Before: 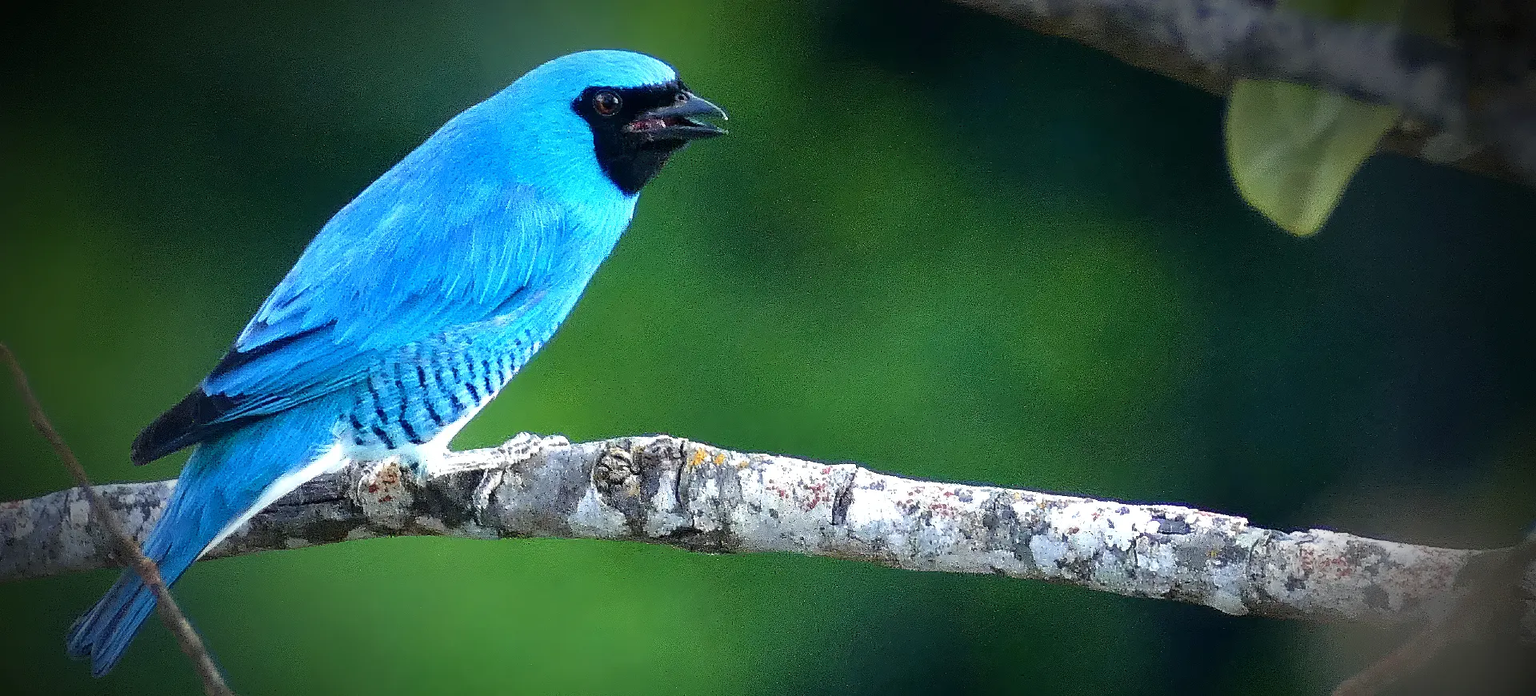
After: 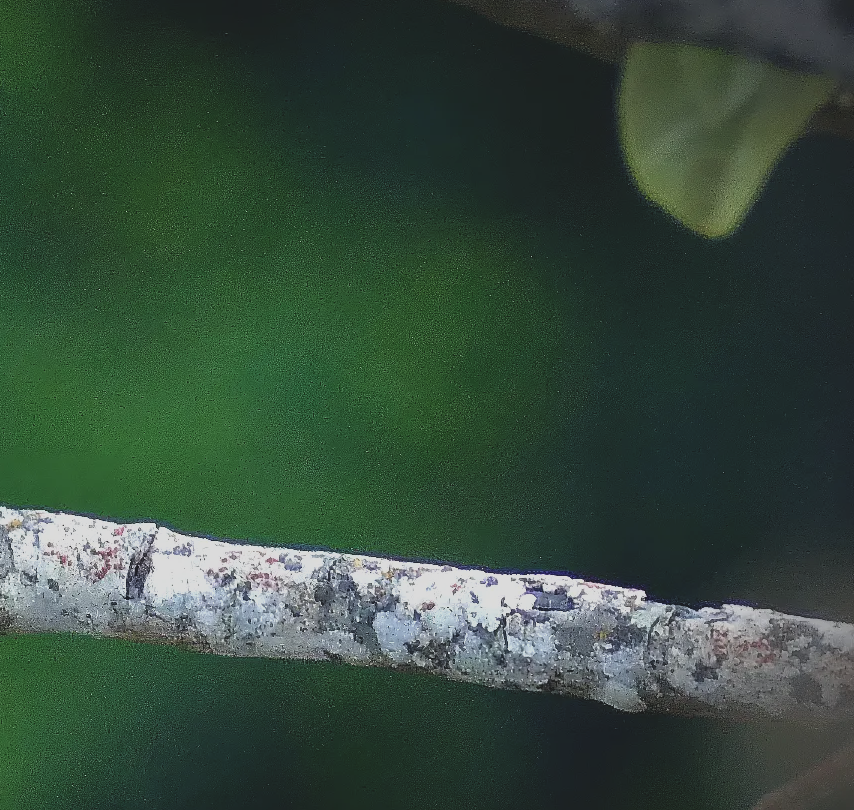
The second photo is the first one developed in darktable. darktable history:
crop: left 47.628%, top 6.643%, right 7.874%
exposure: black level correction -0.015, exposure -0.5 EV, compensate highlight preservation false
